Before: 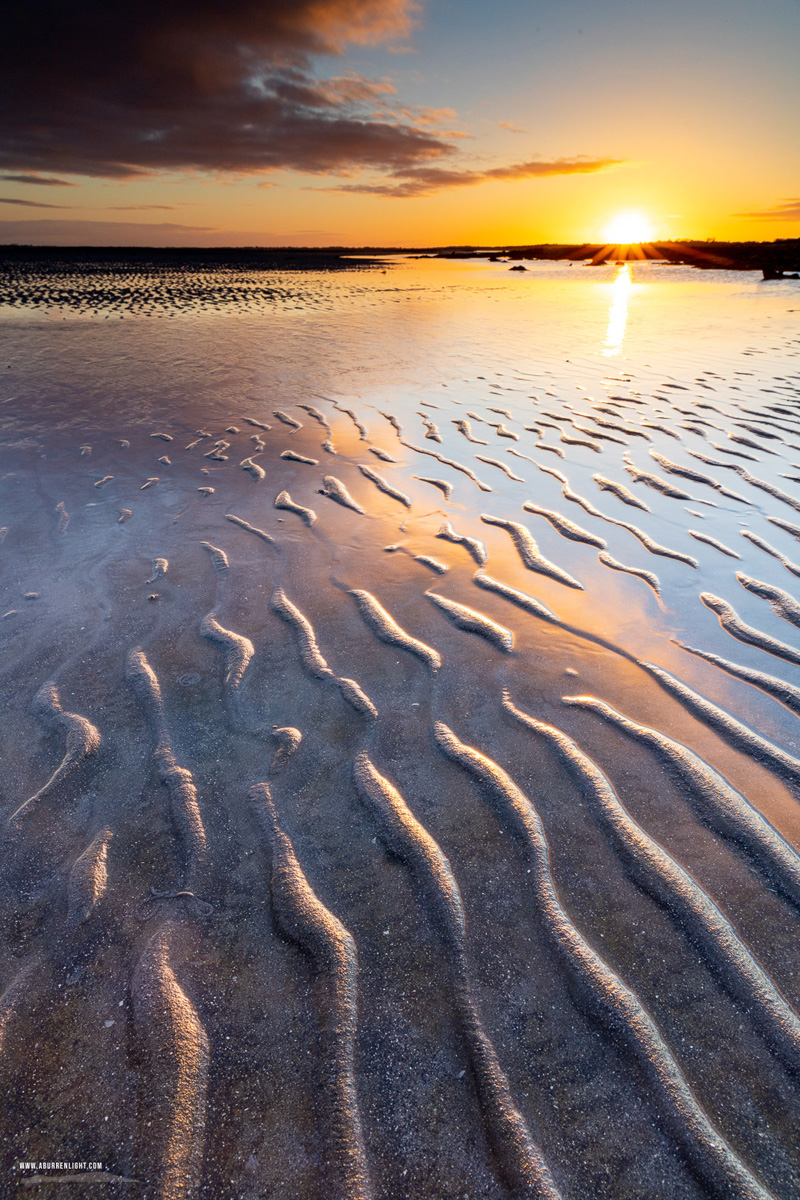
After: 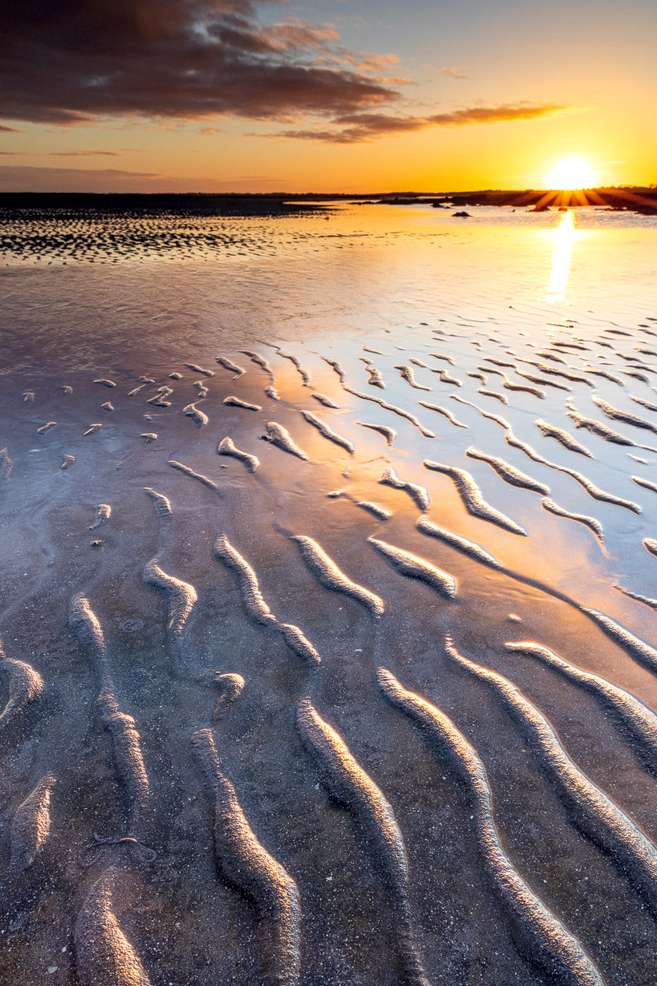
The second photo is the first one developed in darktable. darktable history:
local contrast: detail 130%
crop and rotate: left 7.196%, top 4.574%, right 10.605%, bottom 13.178%
